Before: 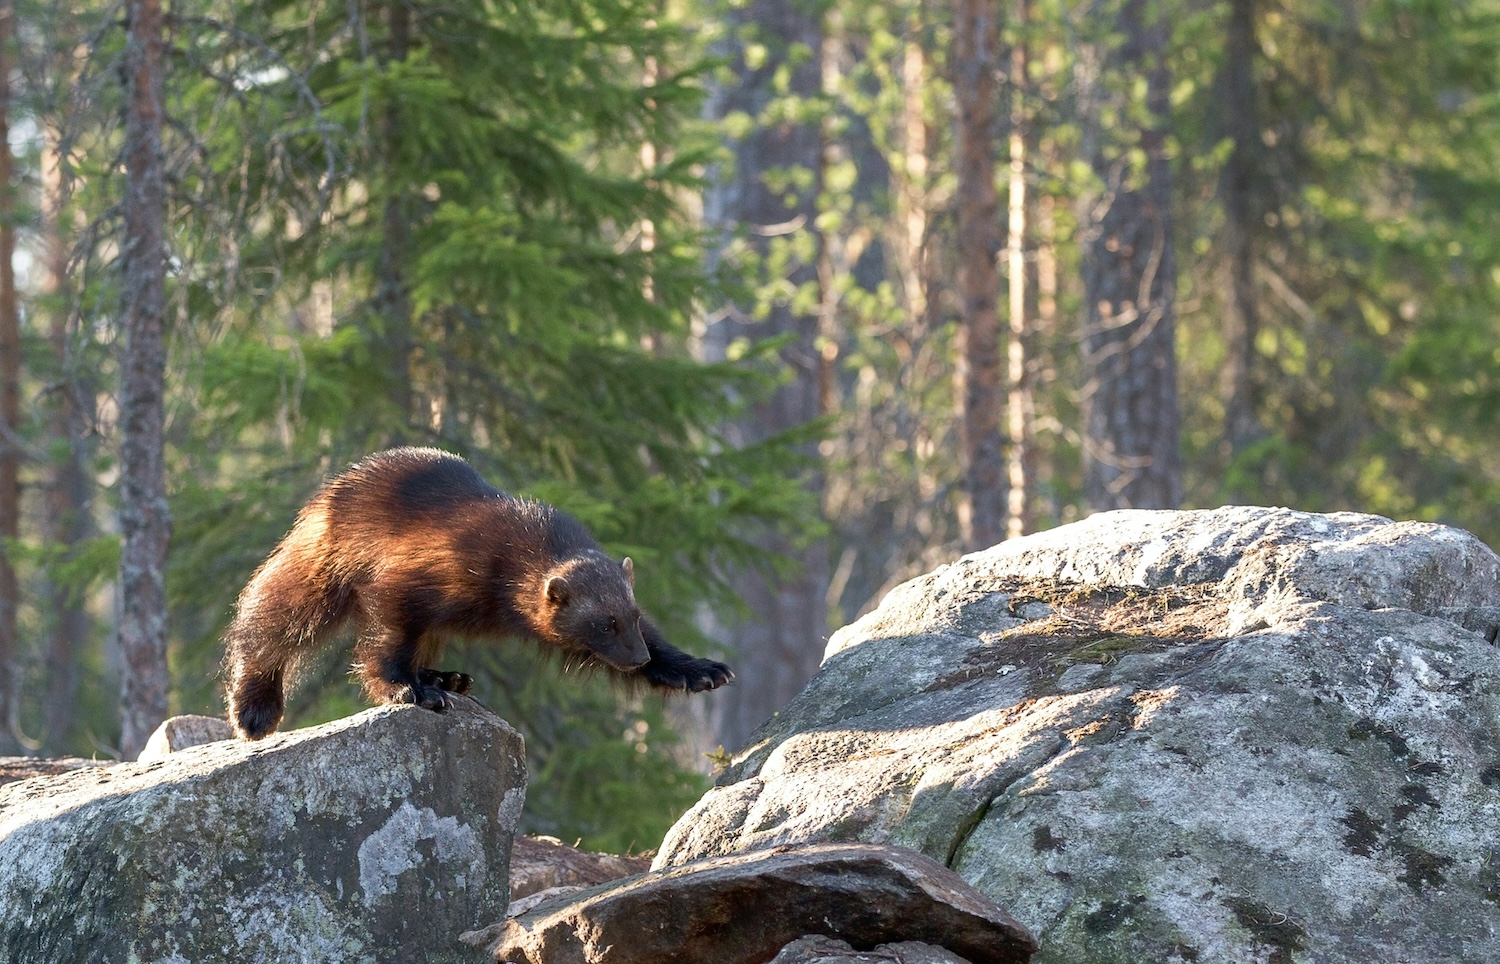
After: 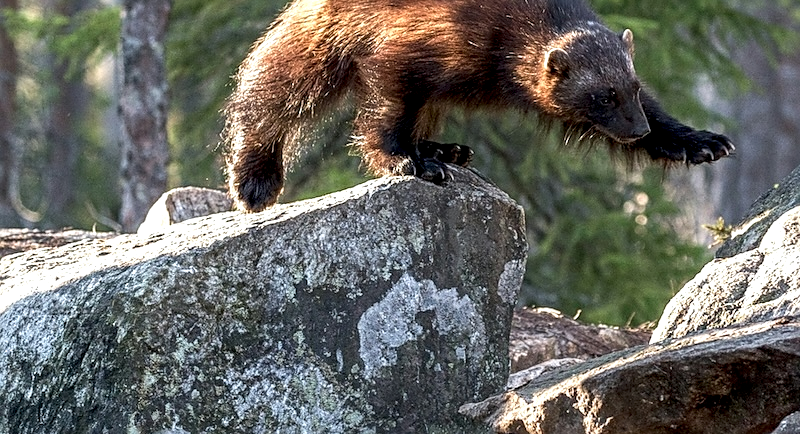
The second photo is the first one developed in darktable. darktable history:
crop and rotate: top 54.778%, right 46.61%, bottom 0.159%
sharpen: on, module defaults
local contrast: detail 160%
